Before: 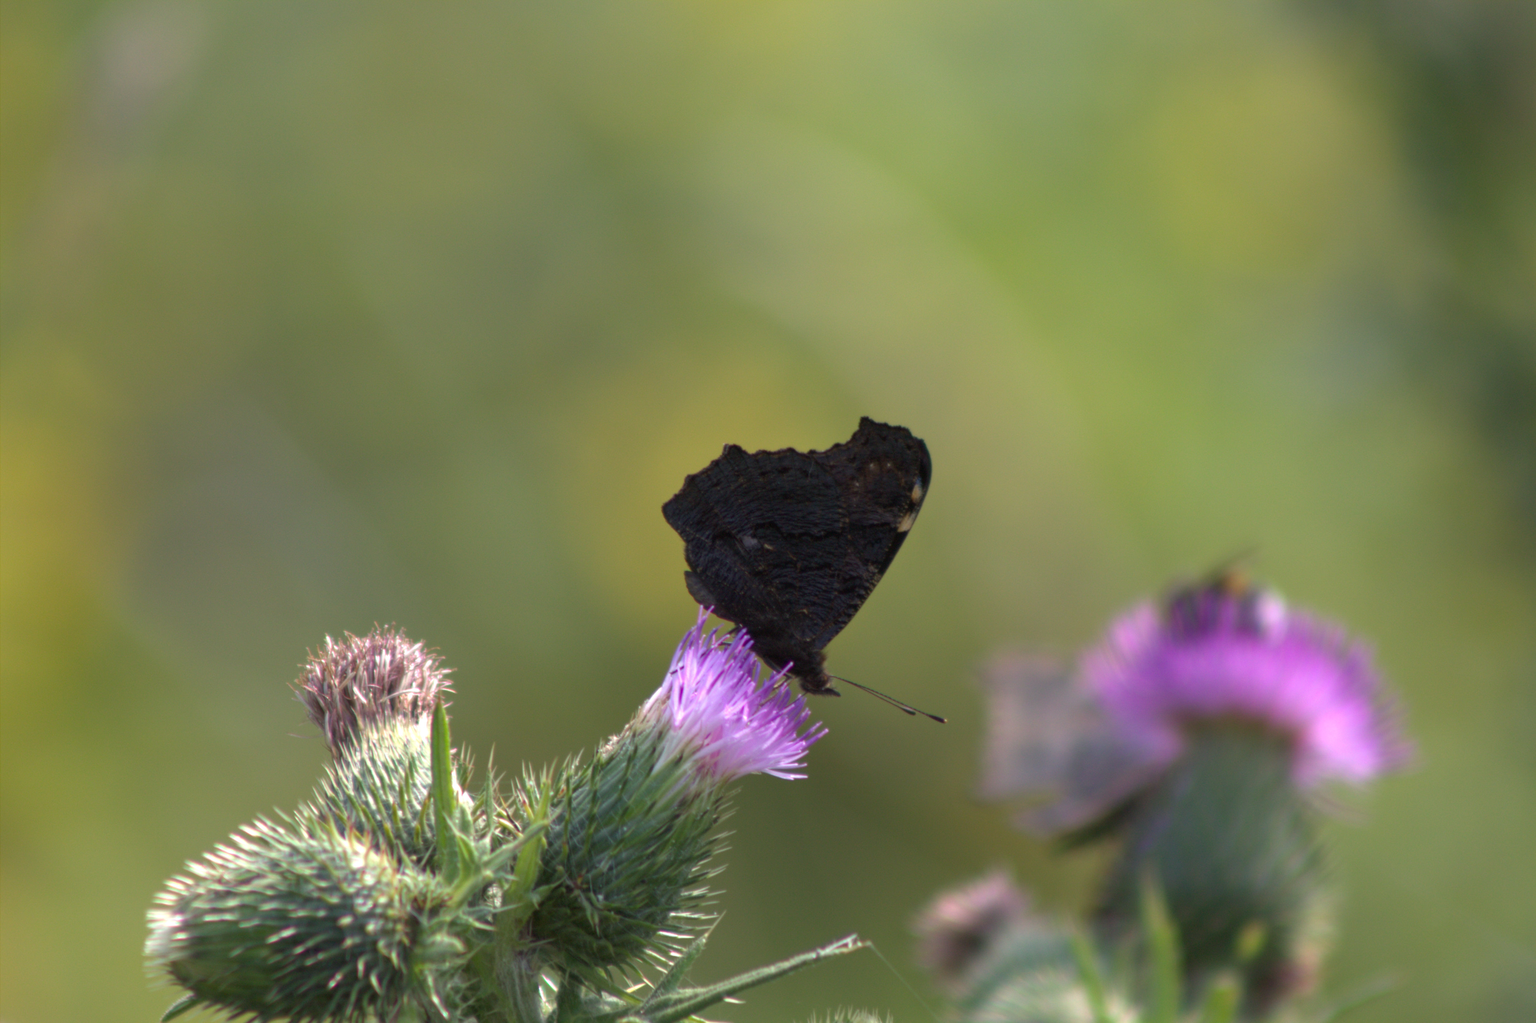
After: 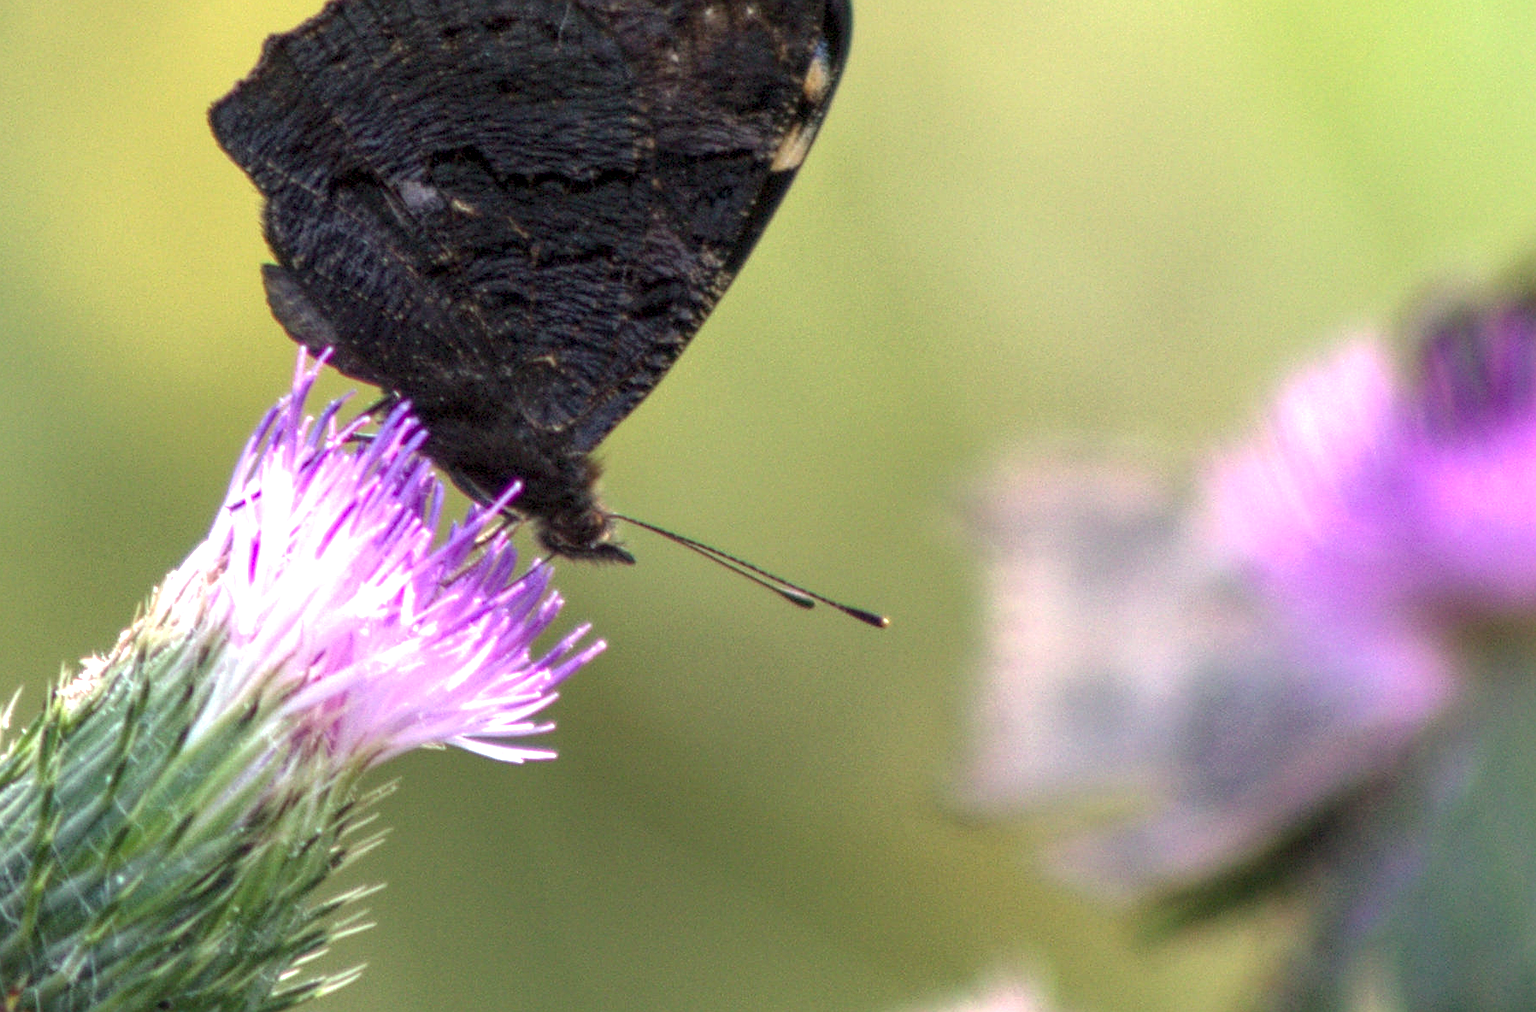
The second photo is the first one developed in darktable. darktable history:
exposure: black level correction 0, exposure 0.851 EV, compensate exposure bias true, compensate highlight preservation false
crop: left 37.429%, top 45.019%, right 20.676%, bottom 13.523%
sharpen: on, module defaults
local contrast: highlights 100%, shadows 101%, detail 201%, midtone range 0.2
